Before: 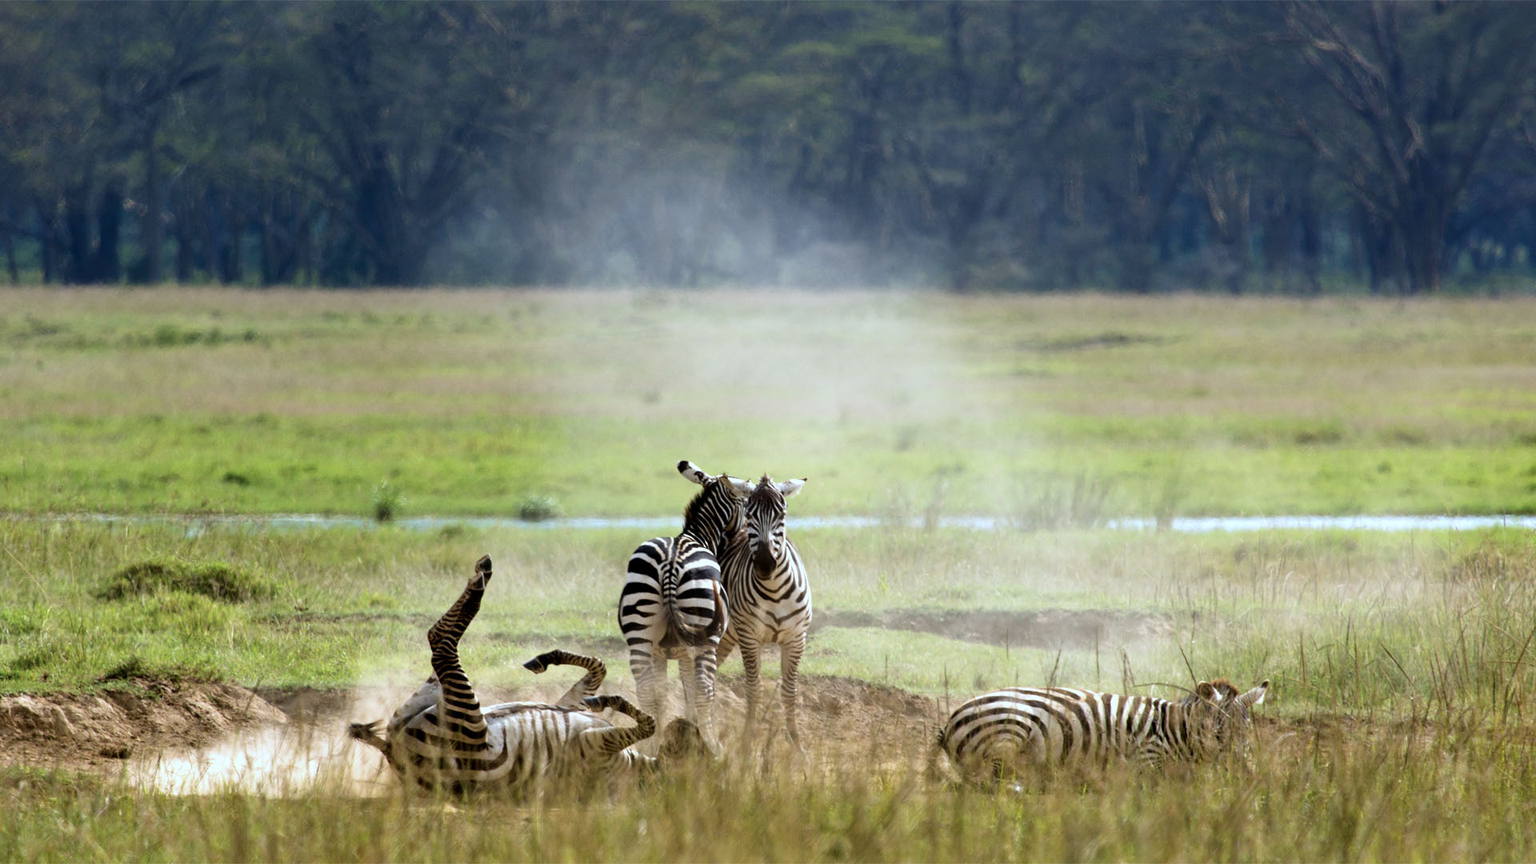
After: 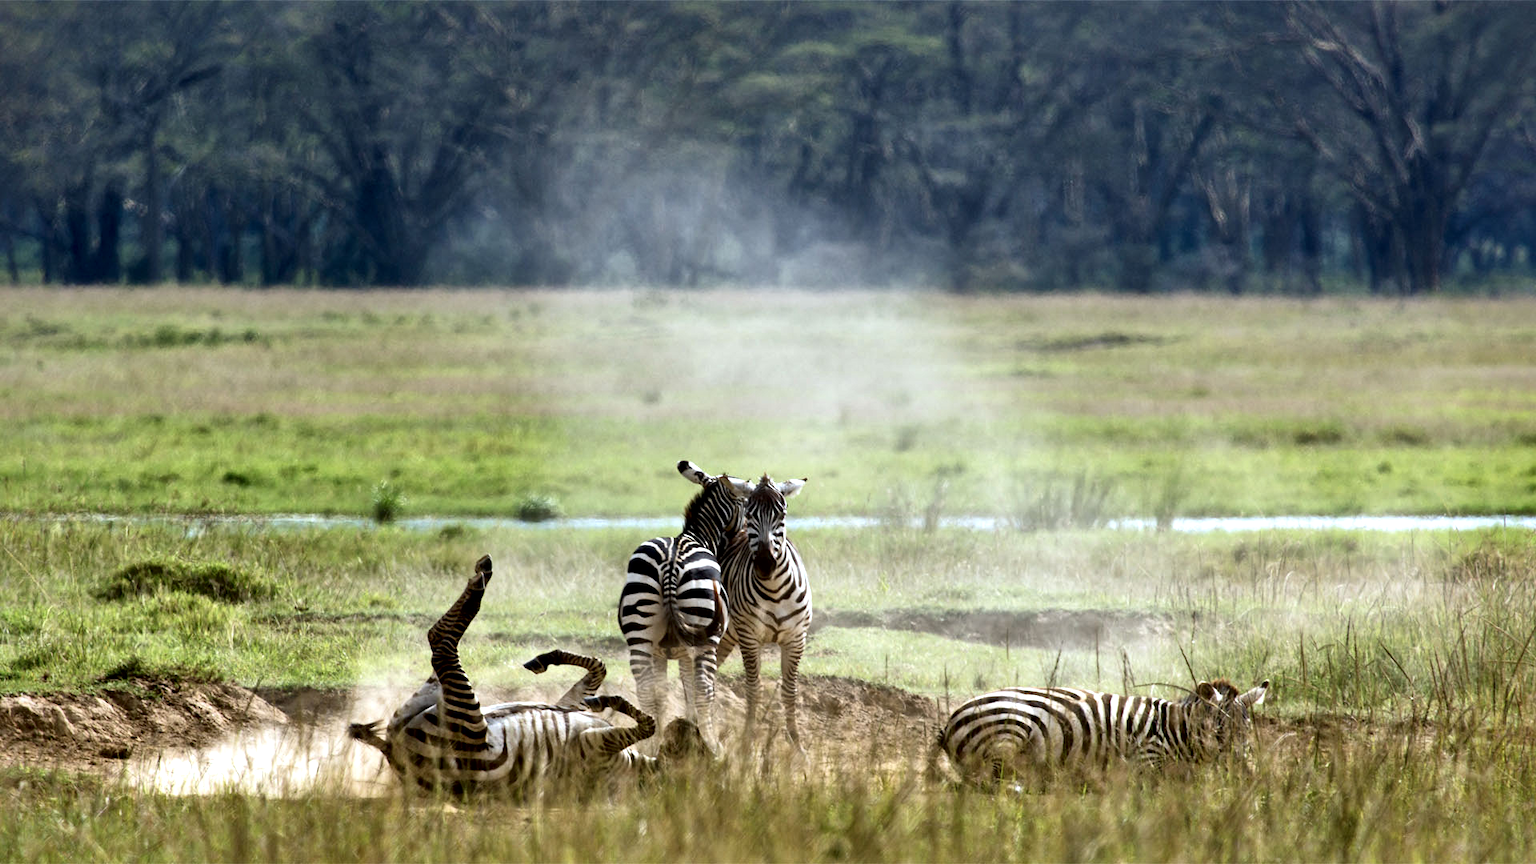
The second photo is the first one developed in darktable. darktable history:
local contrast: mode bilateral grid, contrast 70, coarseness 75, detail 180%, midtone range 0.2
